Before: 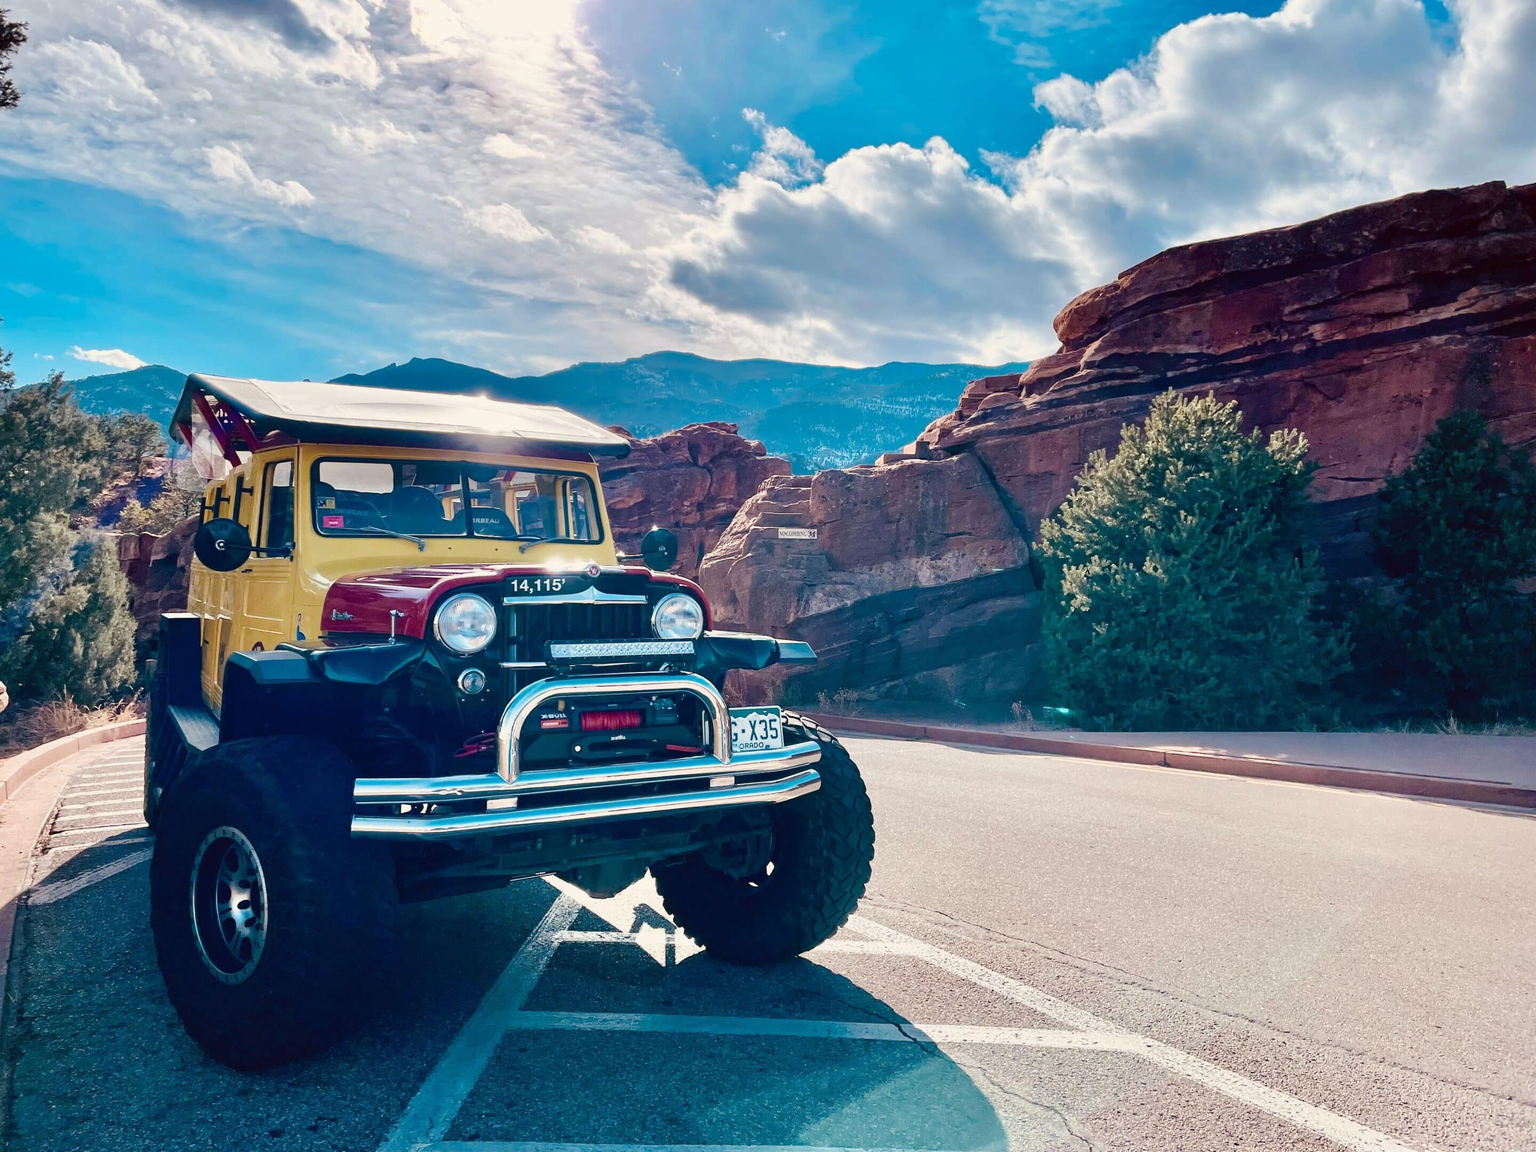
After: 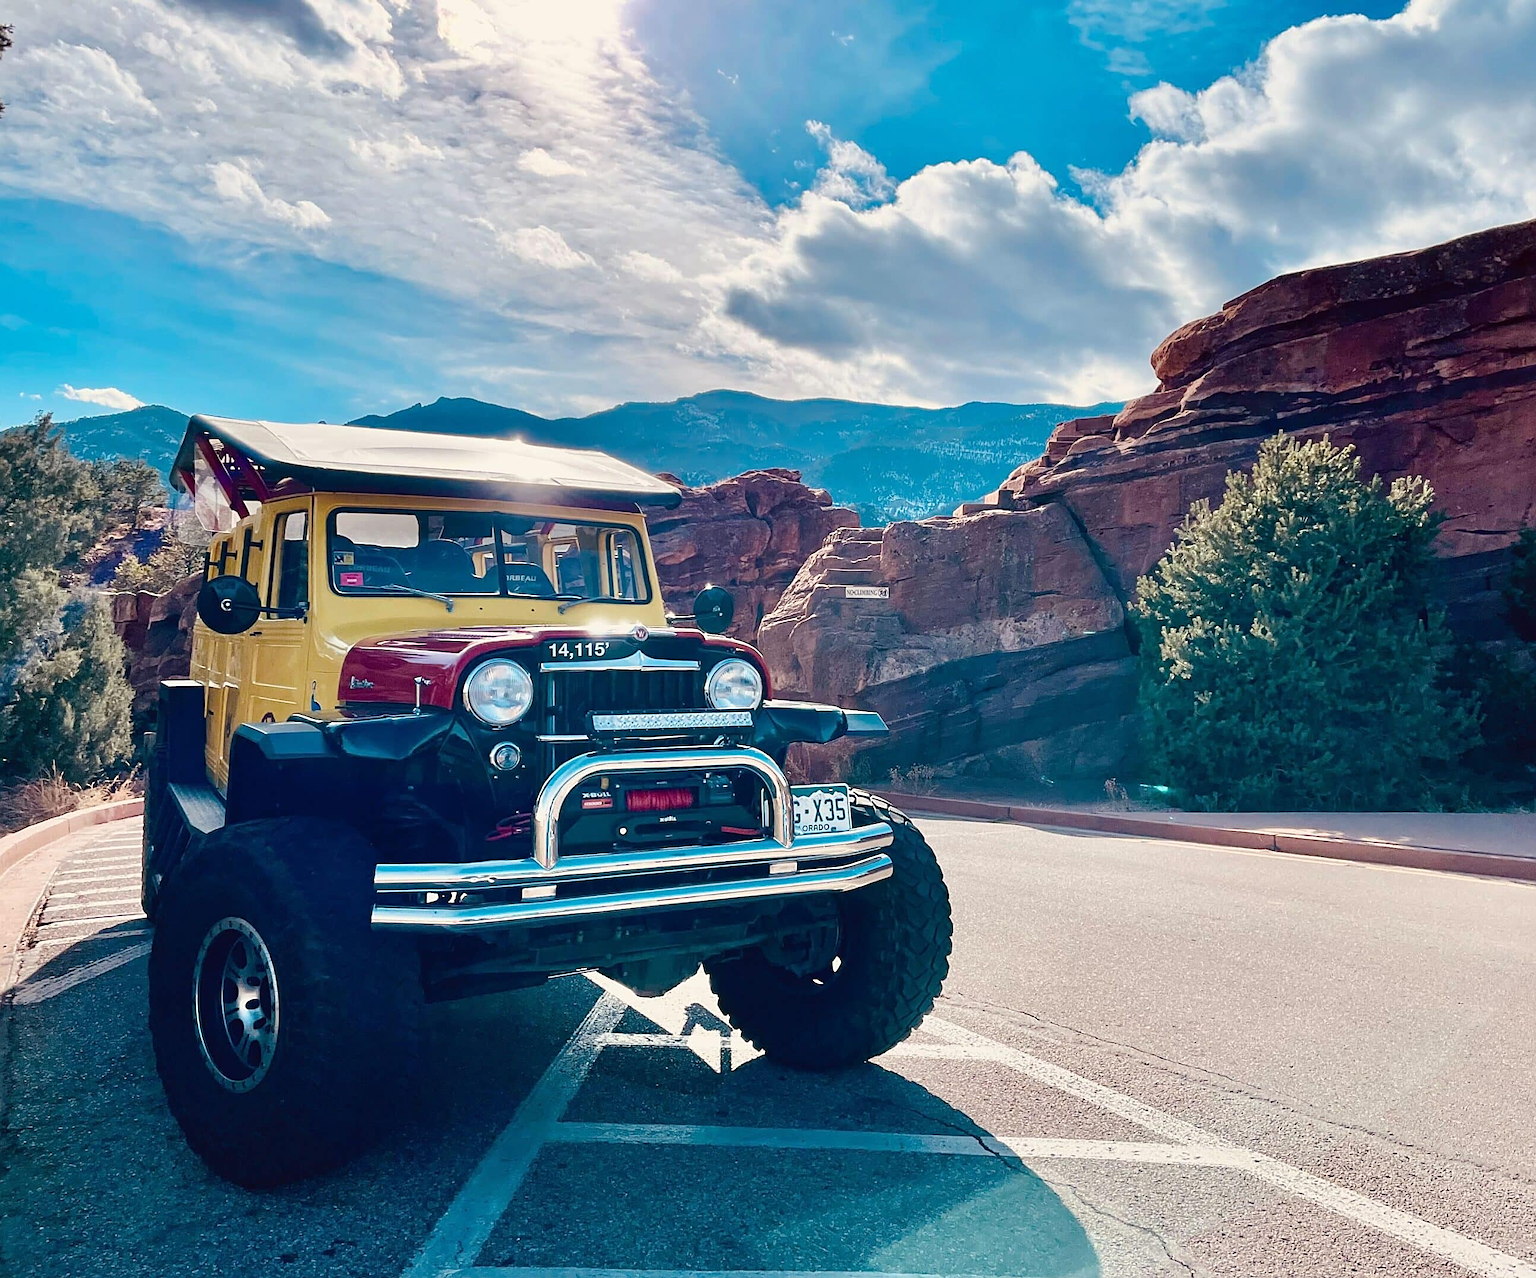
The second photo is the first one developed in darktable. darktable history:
crop and rotate: left 1.088%, right 8.807%
sharpen: on, module defaults
